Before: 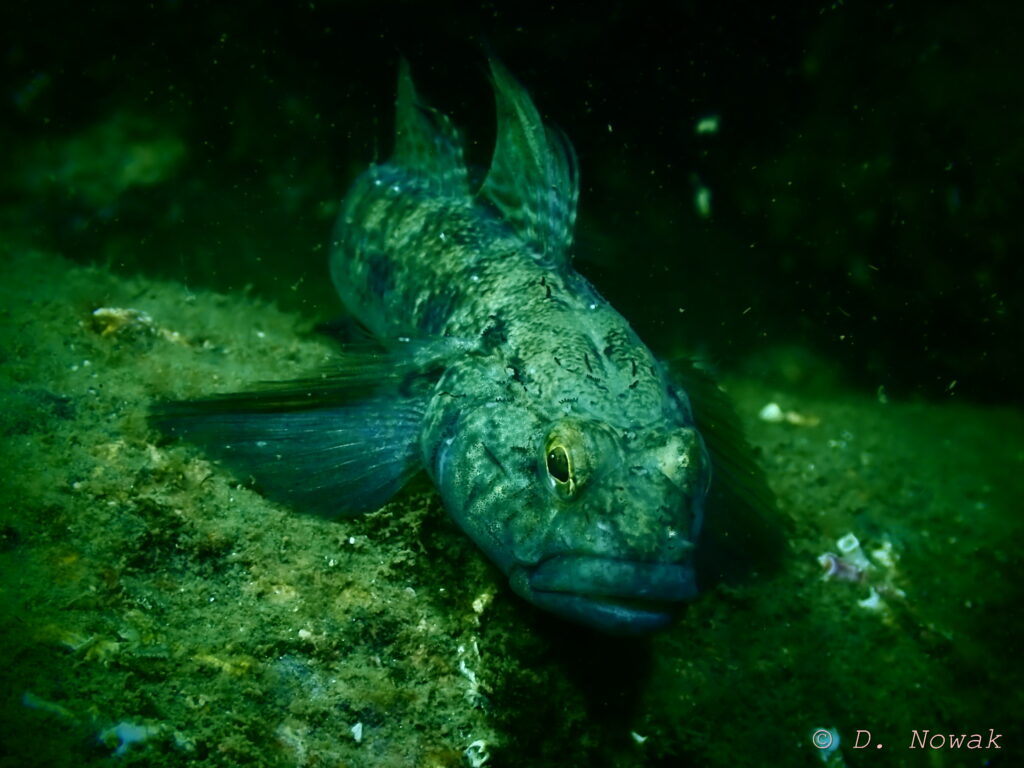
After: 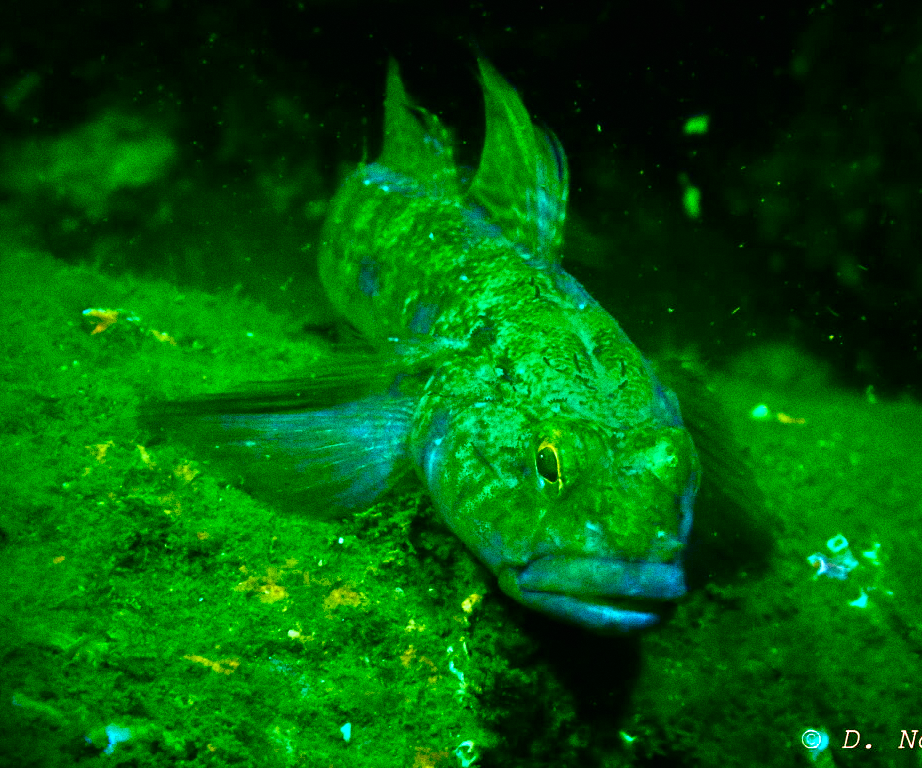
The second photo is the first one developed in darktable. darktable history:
exposure: black level correction 0, exposure 1.45 EV, compensate exposure bias true, compensate highlight preservation false
crop and rotate: left 1.088%, right 8.807%
grain: coarseness 0.09 ISO, strength 40%
tone equalizer: -7 EV 0.15 EV, -6 EV 0.6 EV, -5 EV 1.15 EV, -4 EV 1.33 EV, -3 EV 1.15 EV, -2 EV 0.6 EV, -1 EV 0.15 EV, mask exposure compensation -0.5 EV
color zones: curves: ch0 [(0.473, 0.374) (0.742, 0.784)]; ch1 [(0.354, 0.737) (0.742, 0.705)]; ch2 [(0.318, 0.421) (0.758, 0.532)]
